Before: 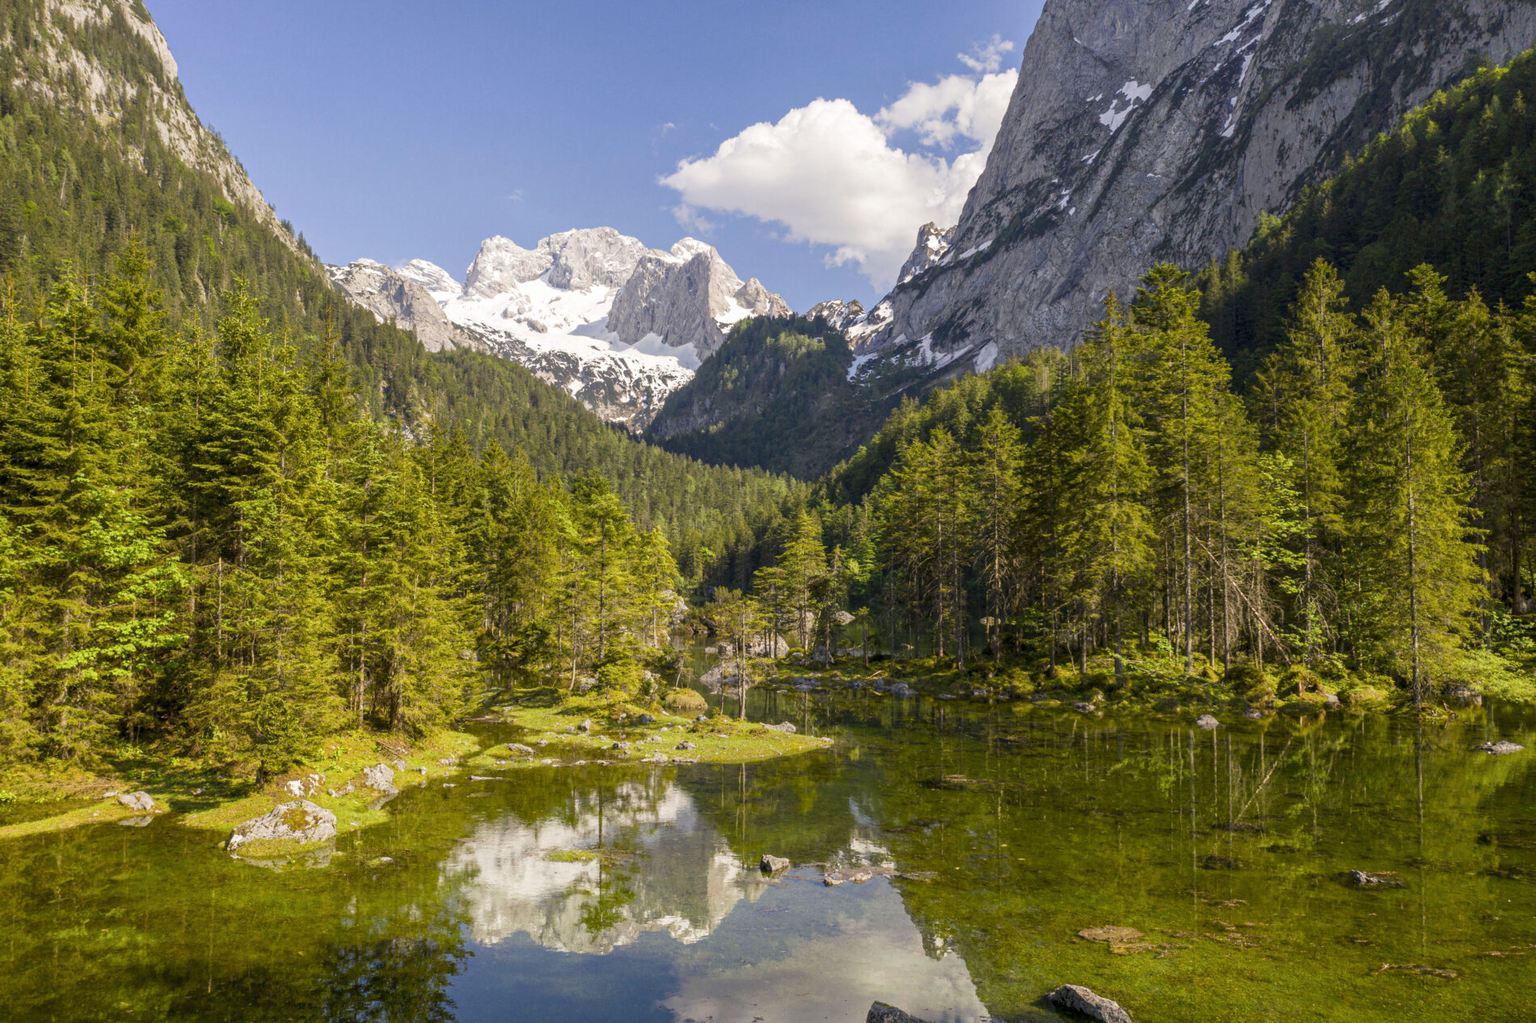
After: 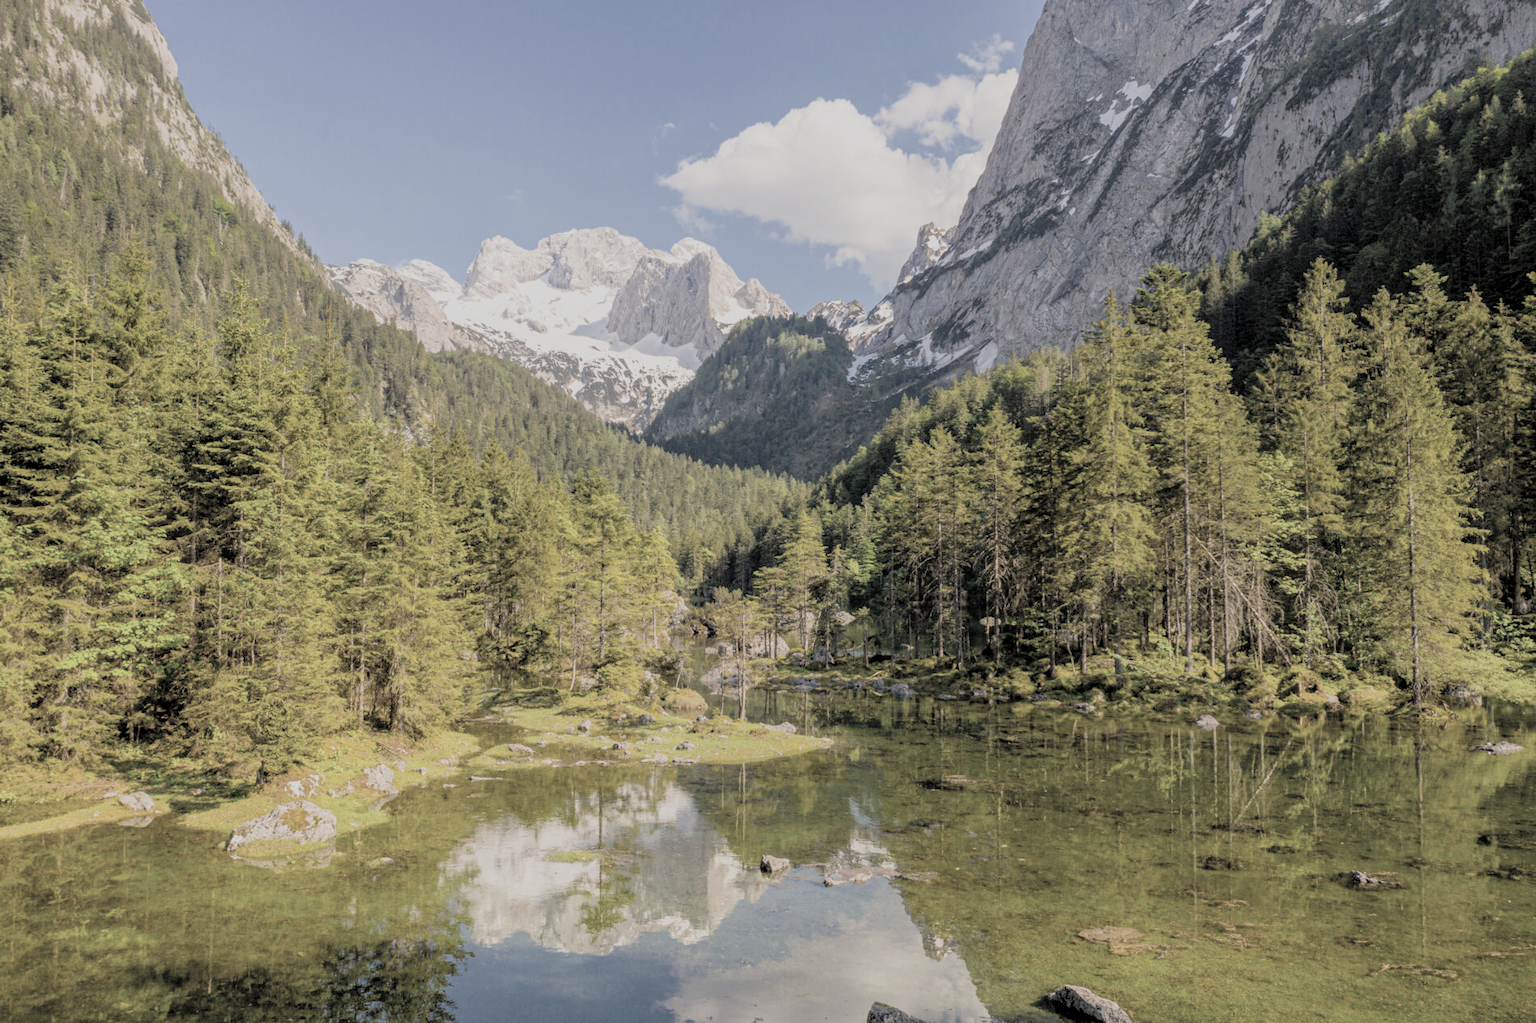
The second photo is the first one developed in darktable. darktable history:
contrast brightness saturation: brightness 0.18, saturation -0.5
color balance rgb: global vibrance -1%, saturation formula JzAzBz (2021)
filmic rgb: black relative exposure -8.79 EV, white relative exposure 4.98 EV, threshold 3 EV, target black luminance 0%, hardness 3.77, latitude 66.33%, contrast 0.822, shadows ↔ highlights balance 20%, color science v5 (2021), contrast in shadows safe, contrast in highlights safe, enable highlight reconstruction true
